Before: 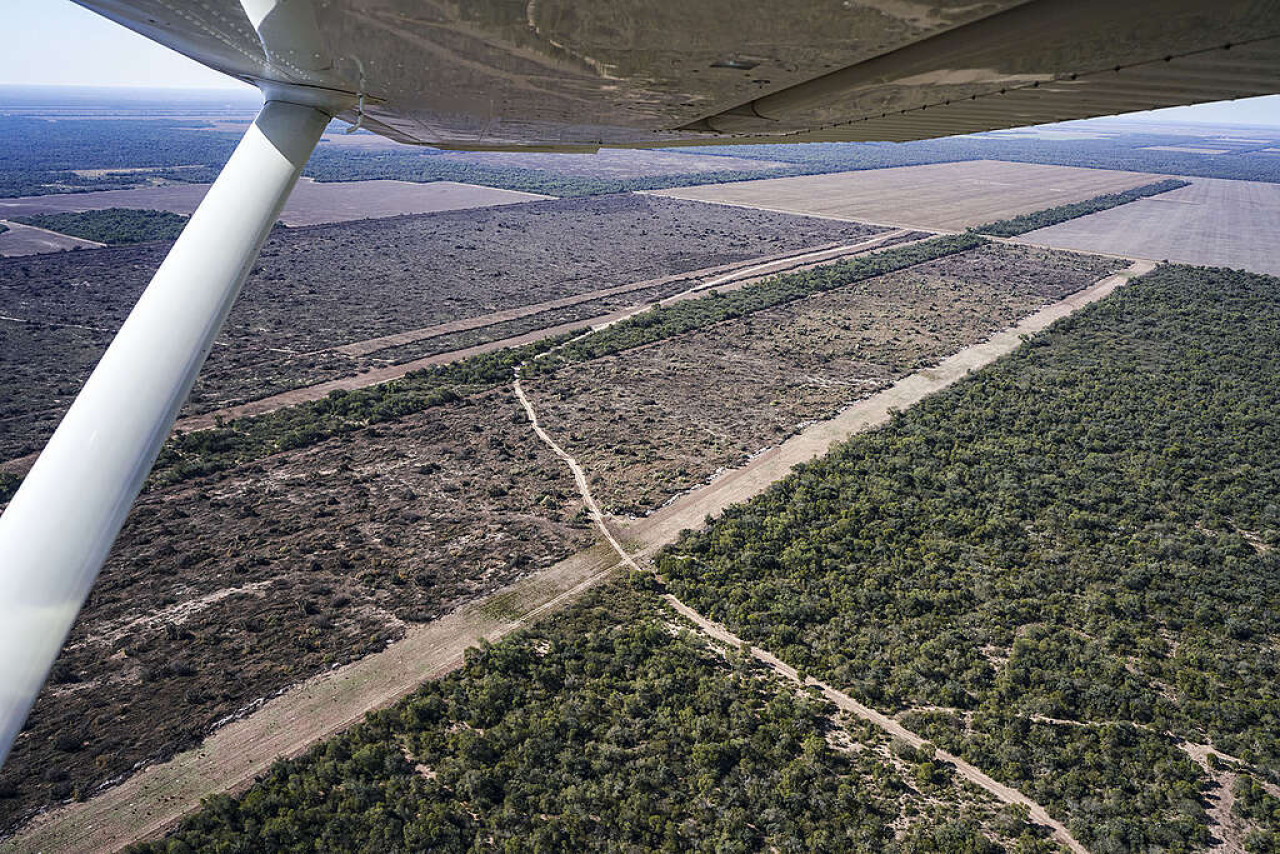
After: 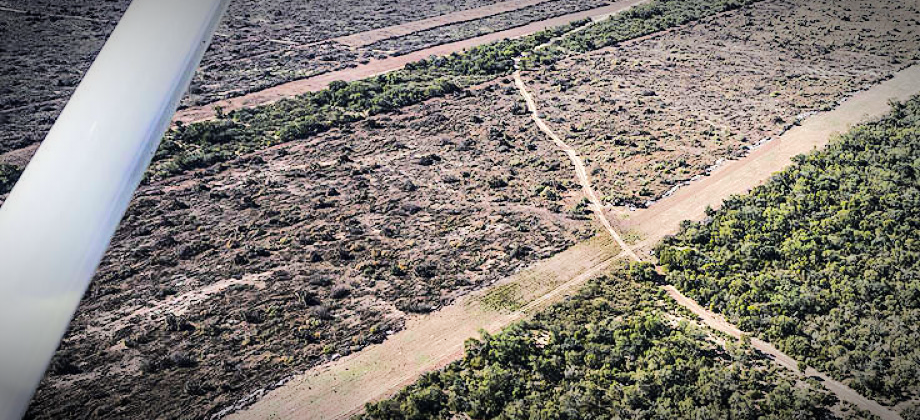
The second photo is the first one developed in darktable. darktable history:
tone equalizer: -7 EV 0.148 EV, -6 EV 0.64 EV, -5 EV 1.15 EV, -4 EV 1.34 EV, -3 EV 1.18 EV, -2 EV 0.6 EV, -1 EV 0.165 EV, edges refinement/feathering 500, mask exposure compensation -1.57 EV, preserve details no
color balance rgb: shadows lift › luminance -20.226%, linear chroma grading › global chroma 9.15%, perceptual saturation grading › global saturation 0.857%, global vibrance 9.904%
vignetting: brightness -0.714, saturation -0.488, automatic ratio true
crop: top 36.189%, right 28.058%, bottom 14.581%
